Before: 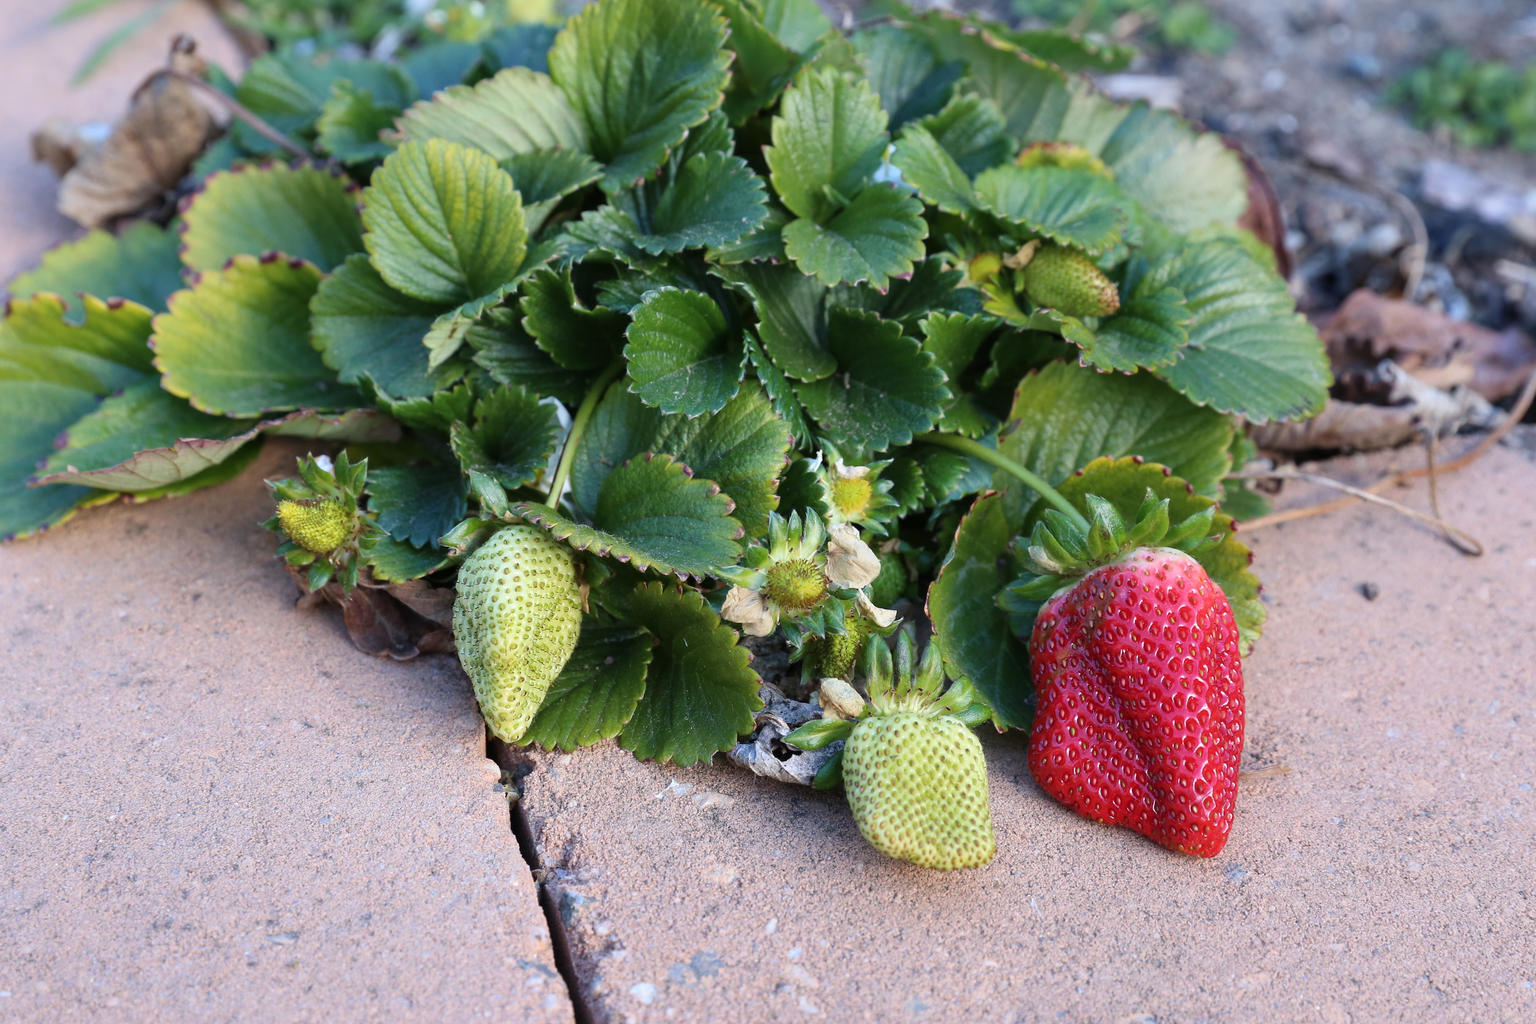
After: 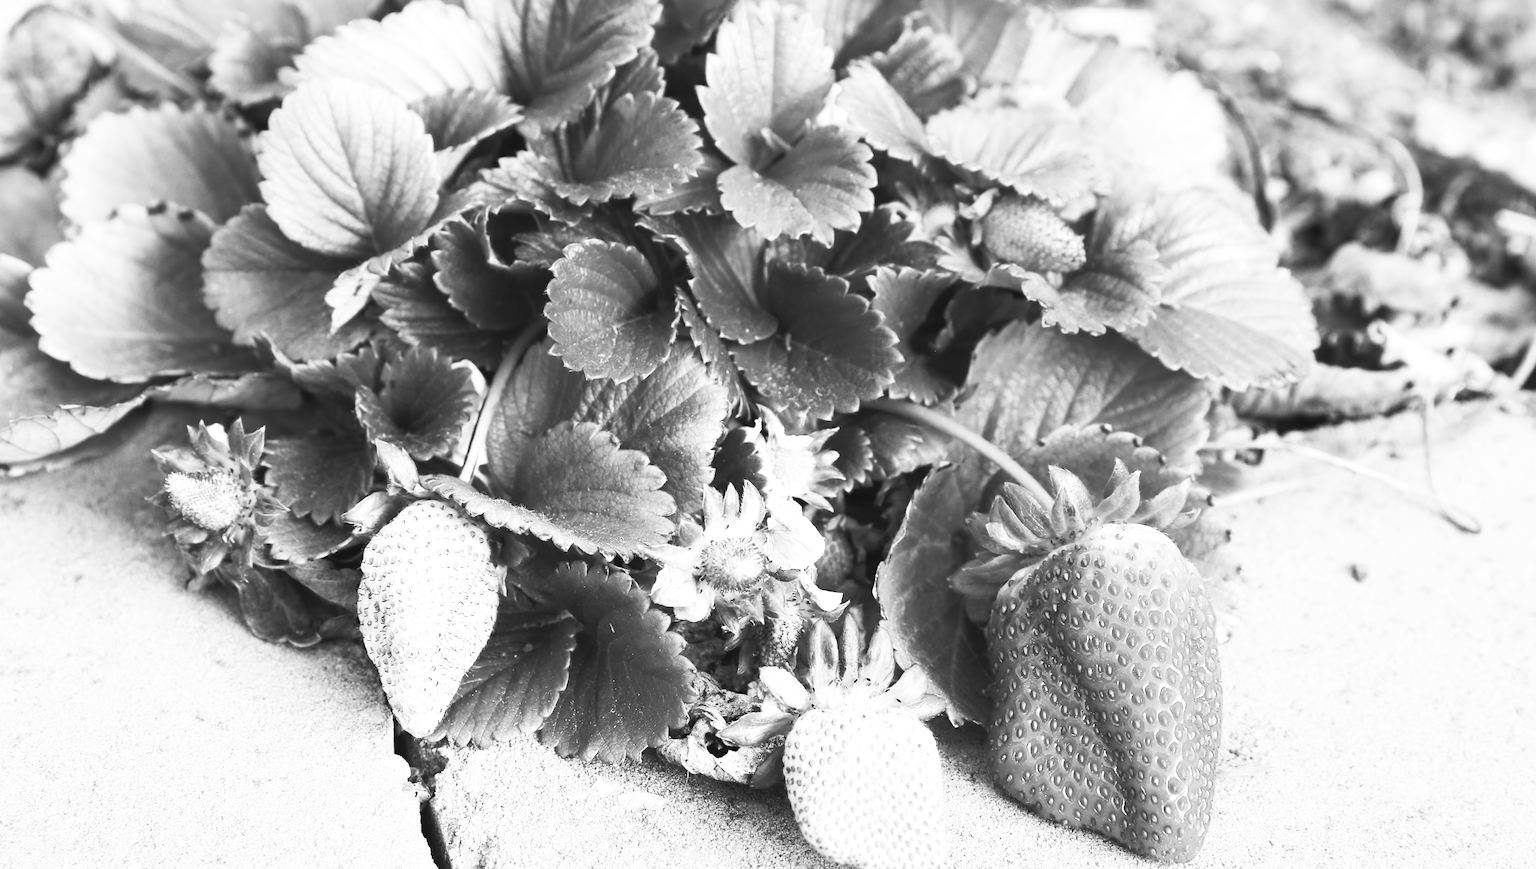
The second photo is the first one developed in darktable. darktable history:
color zones: curves: ch1 [(0, -0.014) (0.143, -0.013) (0.286, -0.013) (0.429, -0.016) (0.571, -0.019) (0.714, -0.015) (0.857, 0.002) (1, -0.014)]
tone equalizer: -8 EV 0.001 EV, -7 EV -0.002 EV, -6 EV 0.002 EV, -5 EV -0.03 EV, -4 EV -0.116 EV, -3 EV -0.169 EV, -2 EV 0.24 EV, -1 EV 0.702 EV, +0 EV 0.493 EV
contrast brightness saturation: contrast 0.39, brightness 0.53
crop: left 8.155%, top 6.611%, bottom 15.385%
